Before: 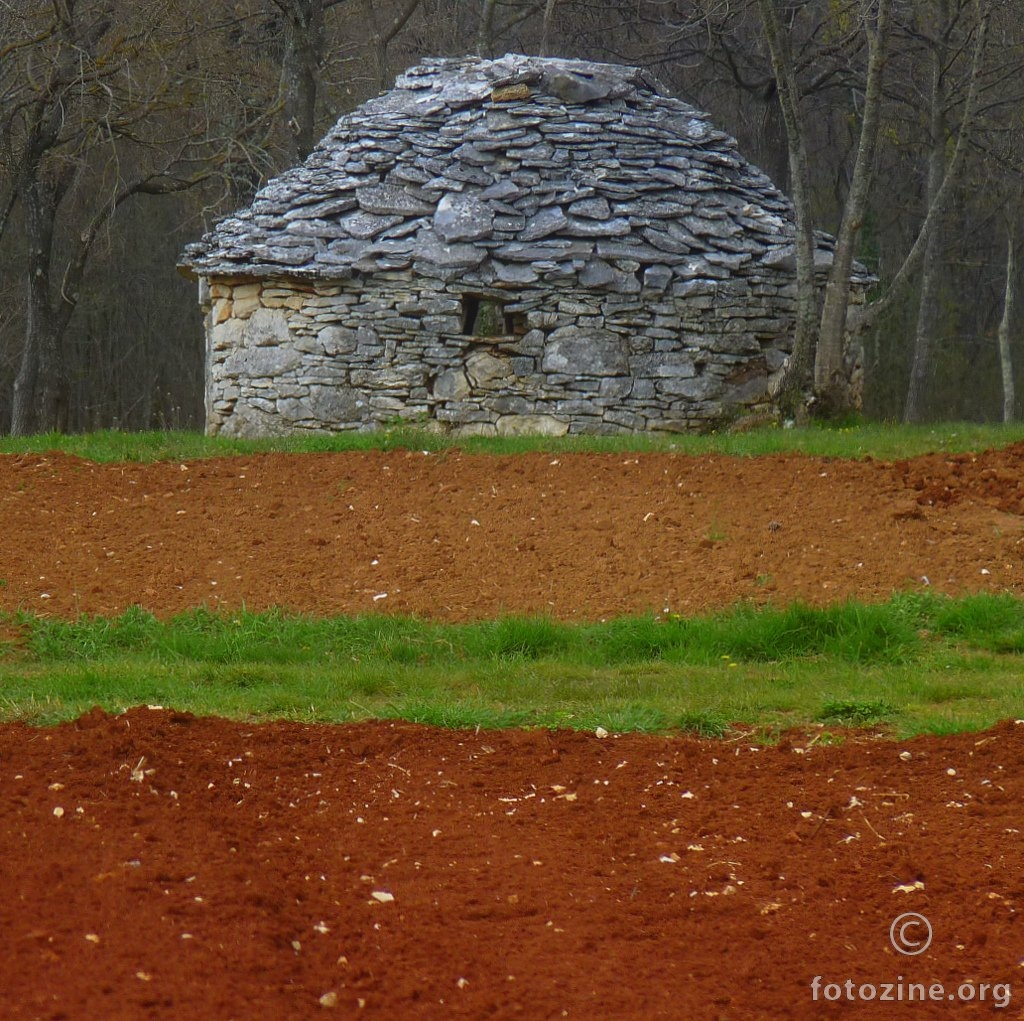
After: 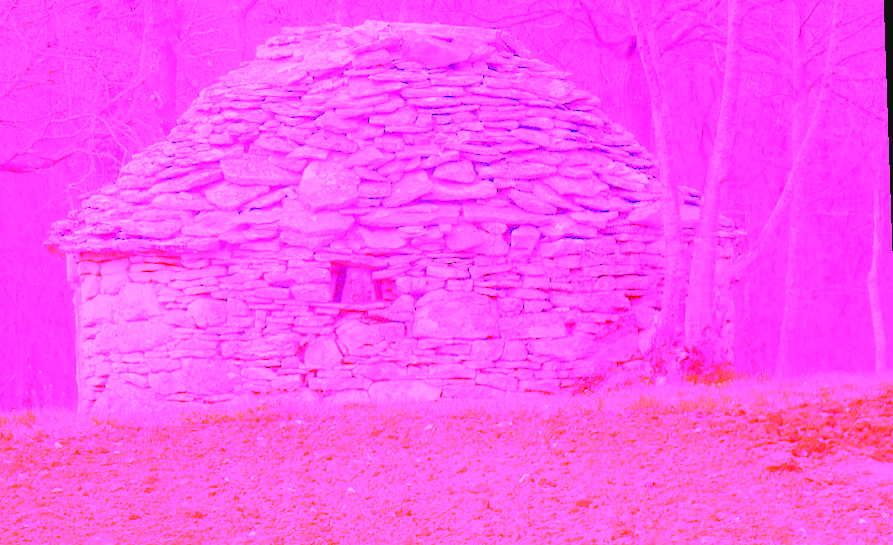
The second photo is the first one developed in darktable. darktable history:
rotate and perspective: rotation -2°, crop left 0.022, crop right 0.978, crop top 0.049, crop bottom 0.951
crop and rotate: left 11.812%, bottom 42.776%
white balance: red 8, blue 8
tone curve: curves: ch0 [(0, 0.047) (0.199, 0.263) (0.47, 0.555) (0.805, 0.839) (1, 0.962)], color space Lab, linked channels, preserve colors none
